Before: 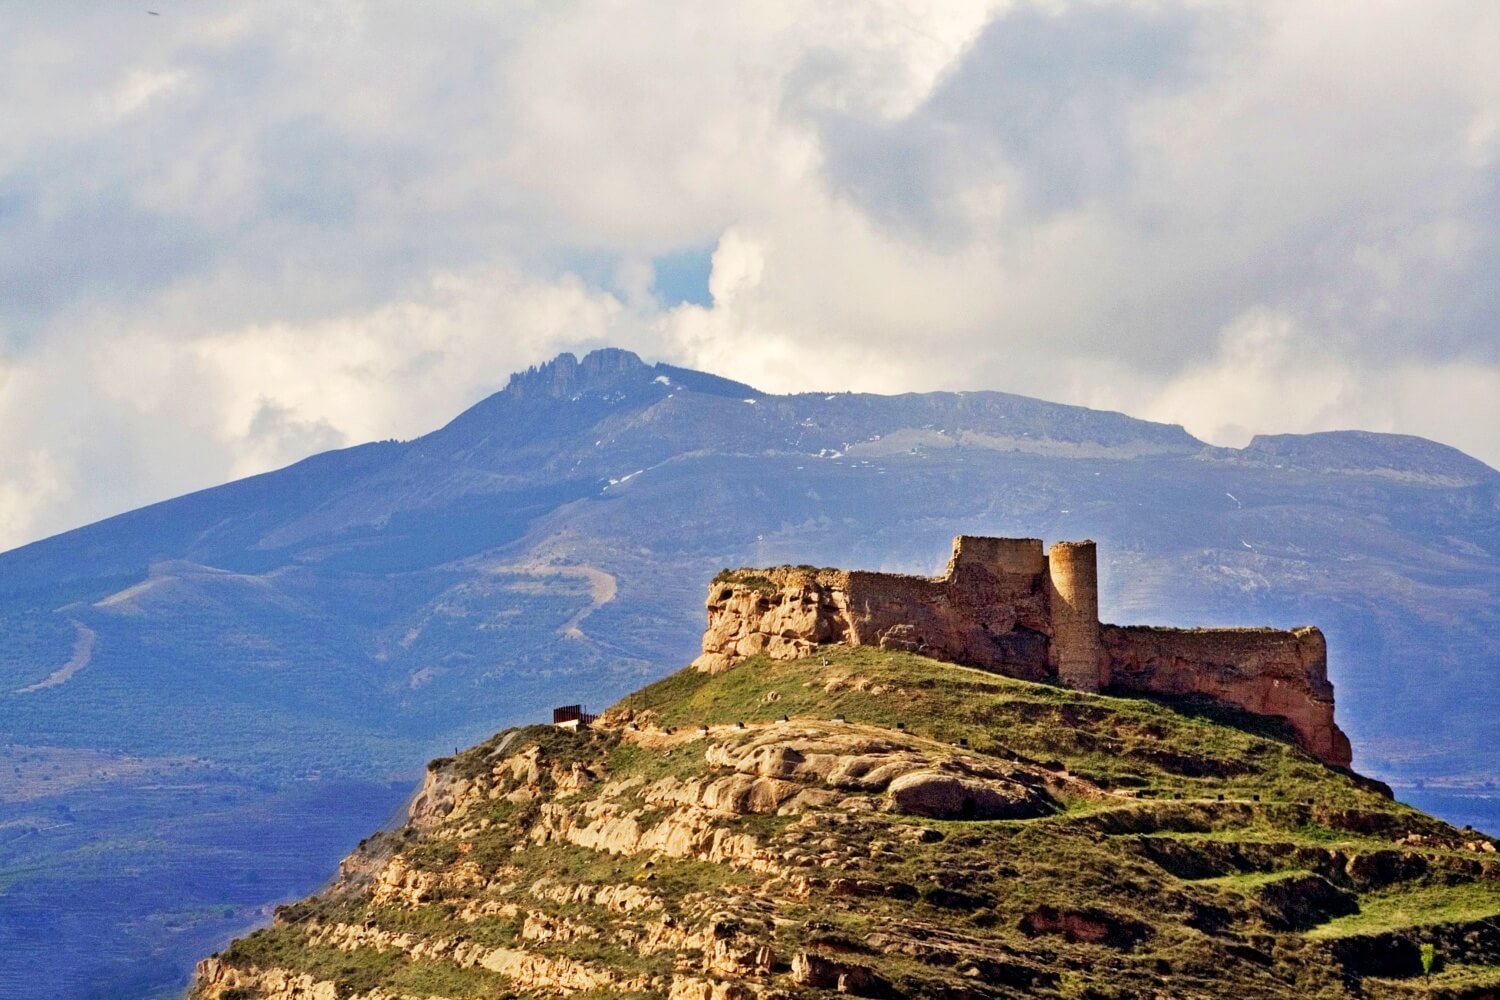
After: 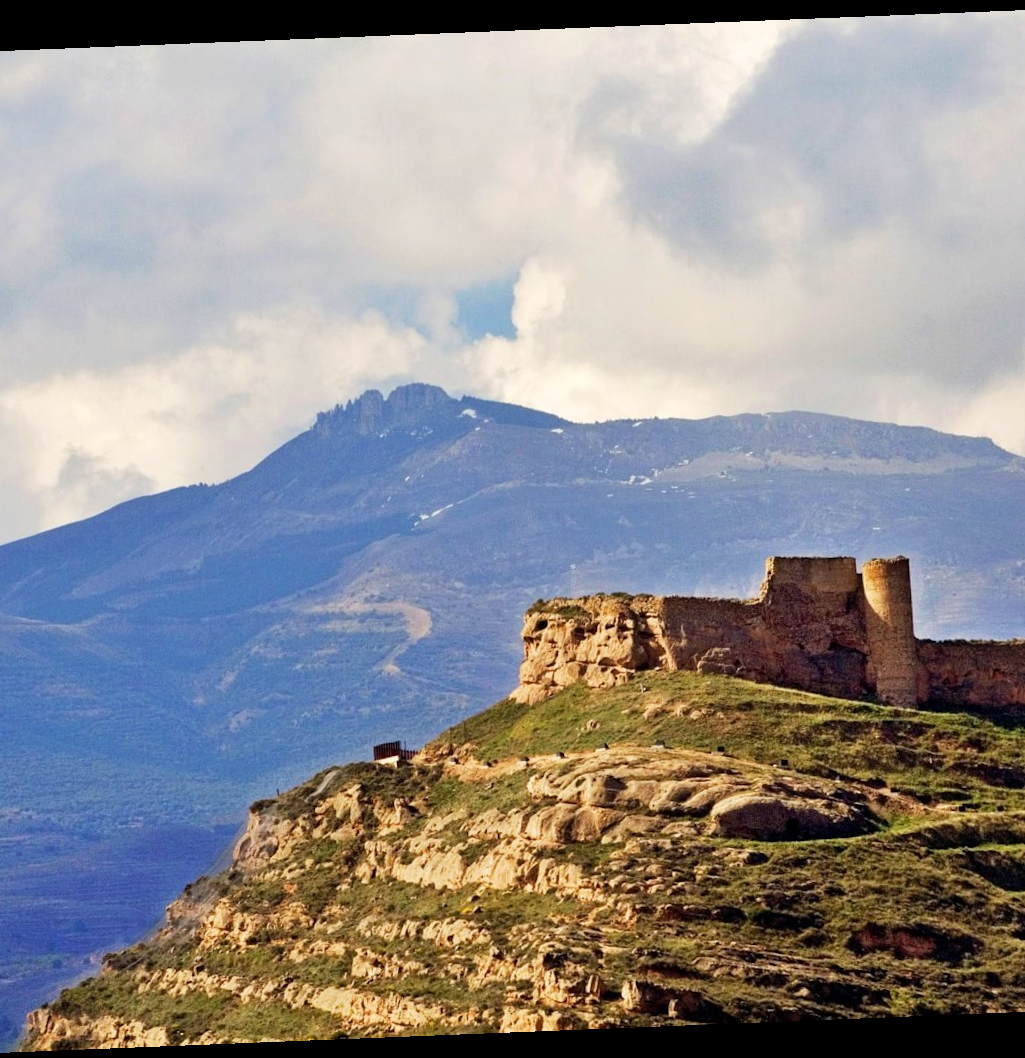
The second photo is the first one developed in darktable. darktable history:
rotate and perspective: rotation -2.29°, automatic cropping off
crop and rotate: left 13.537%, right 19.796%
